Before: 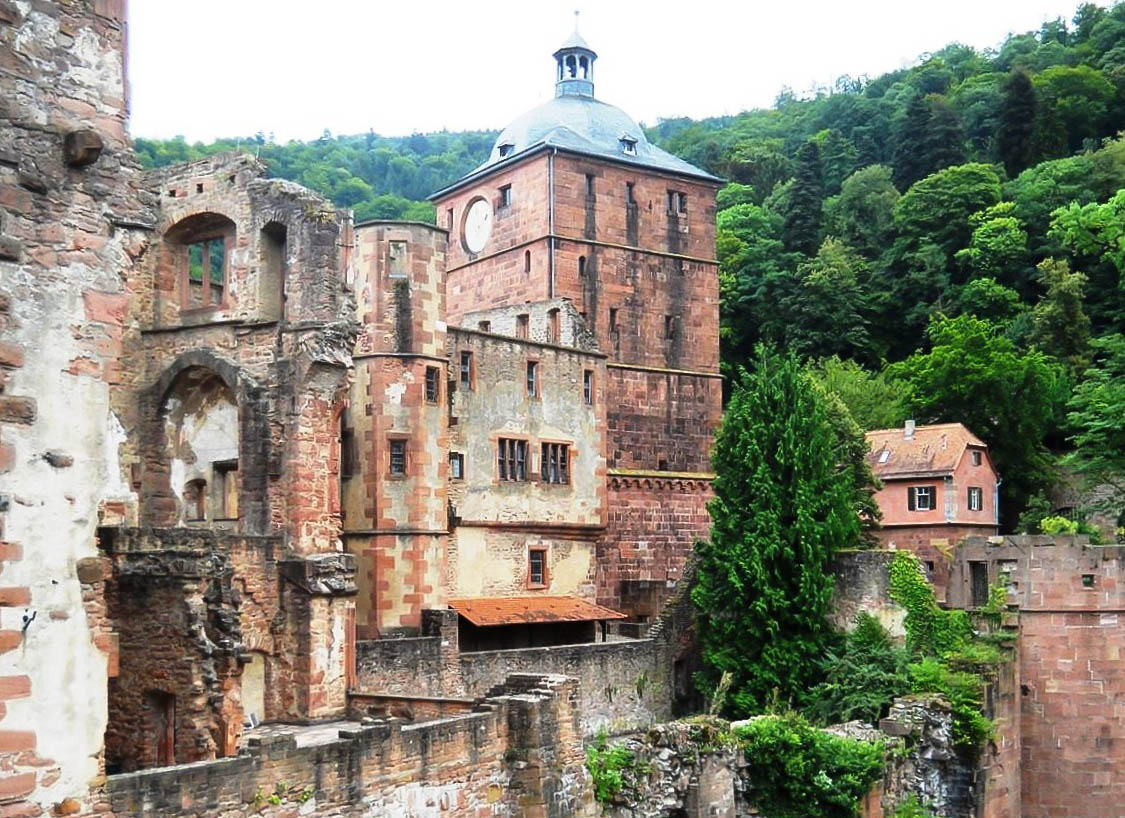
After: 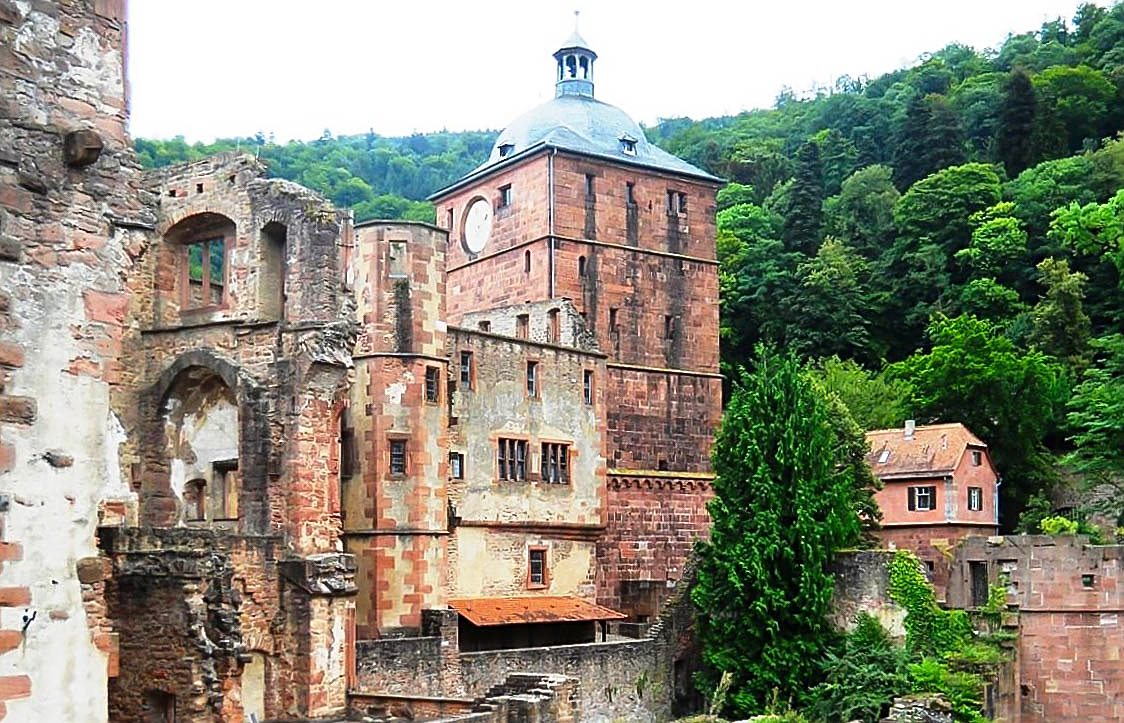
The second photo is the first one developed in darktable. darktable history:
contrast brightness saturation: contrast 0.04, saturation 0.157
crop and rotate: top 0%, bottom 11.511%
sharpen: on, module defaults
